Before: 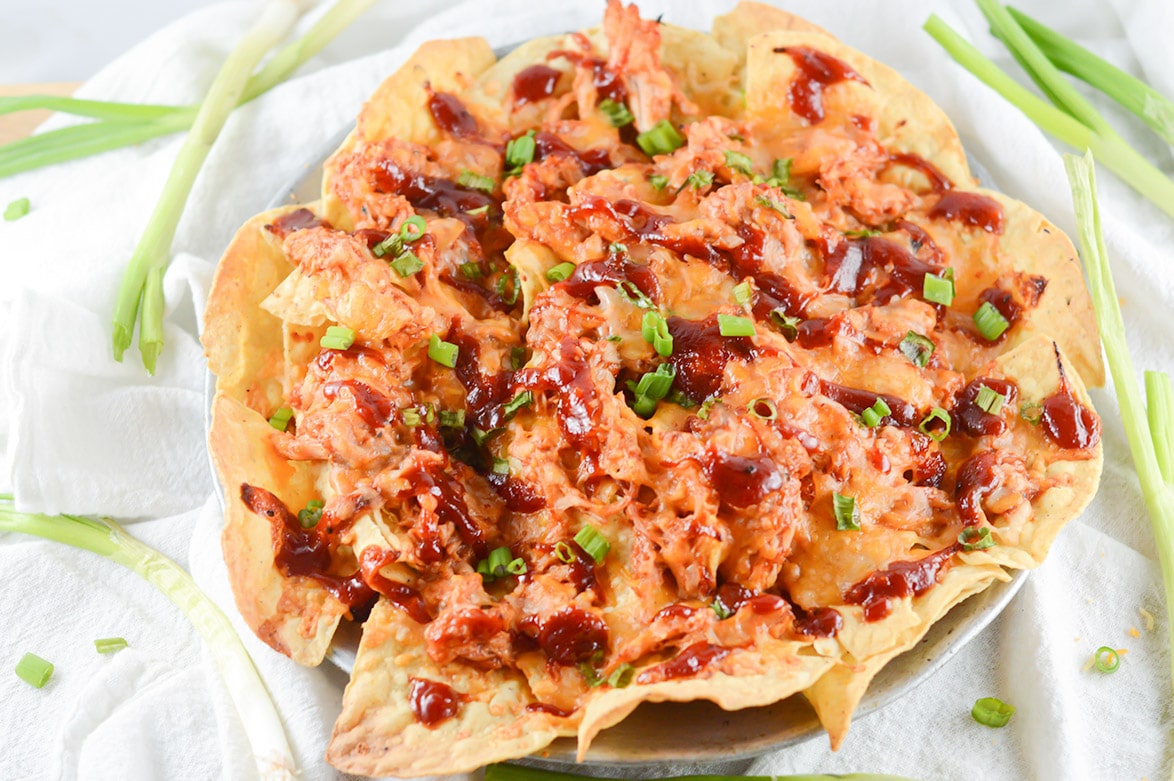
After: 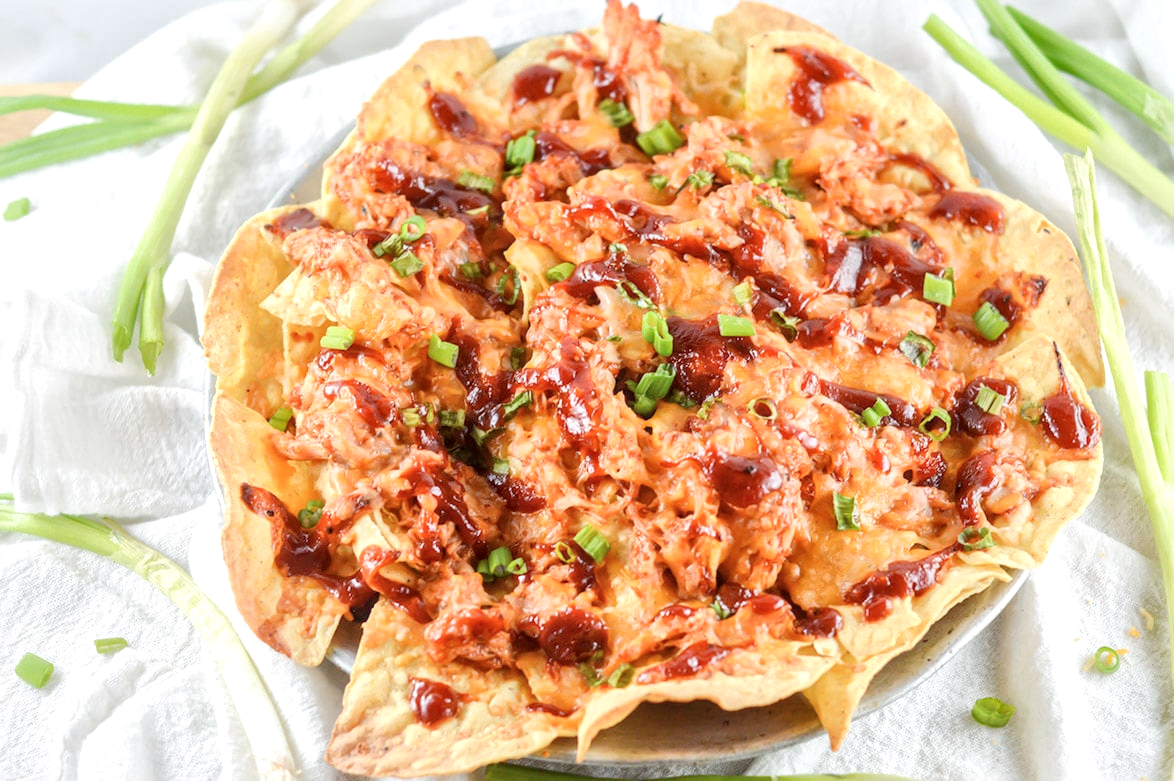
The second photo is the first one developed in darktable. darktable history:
global tonemap: drago (1, 100), detail 1
local contrast: detail 130%
